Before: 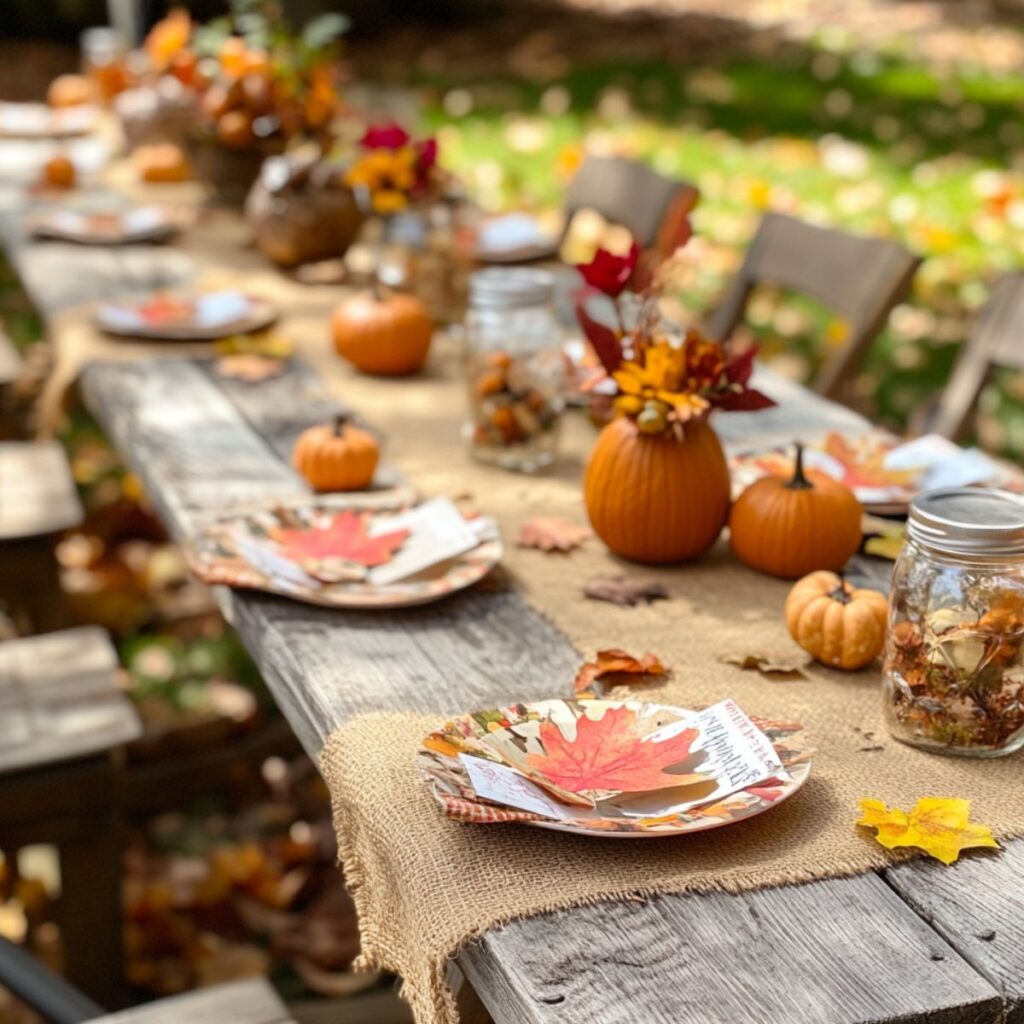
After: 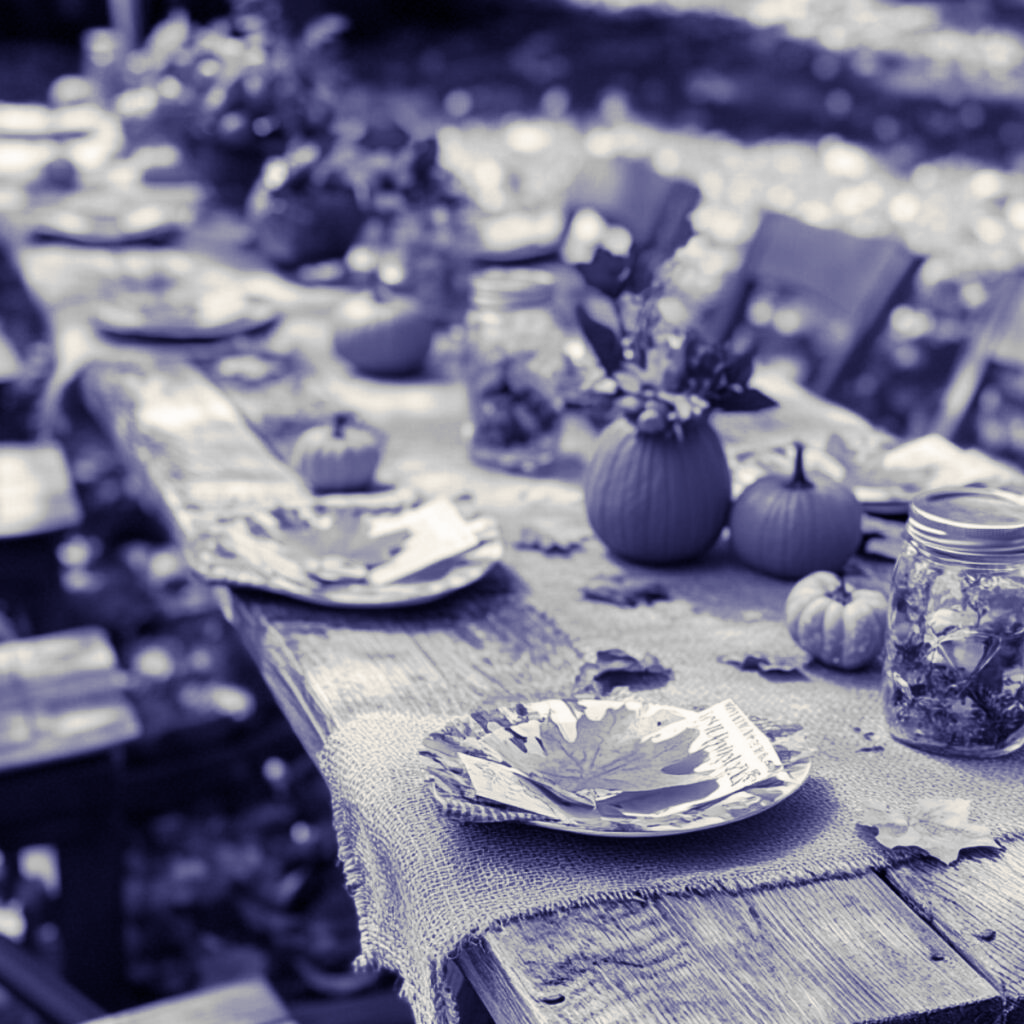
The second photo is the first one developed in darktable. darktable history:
monochrome: a -6.99, b 35.61, size 1.4
split-toning: shadows › hue 242.67°, shadows › saturation 0.733, highlights › hue 45.33°, highlights › saturation 0.667, balance -53.304, compress 21.15%
color correction: highlights a* 40, highlights b* 40, saturation 0.69
